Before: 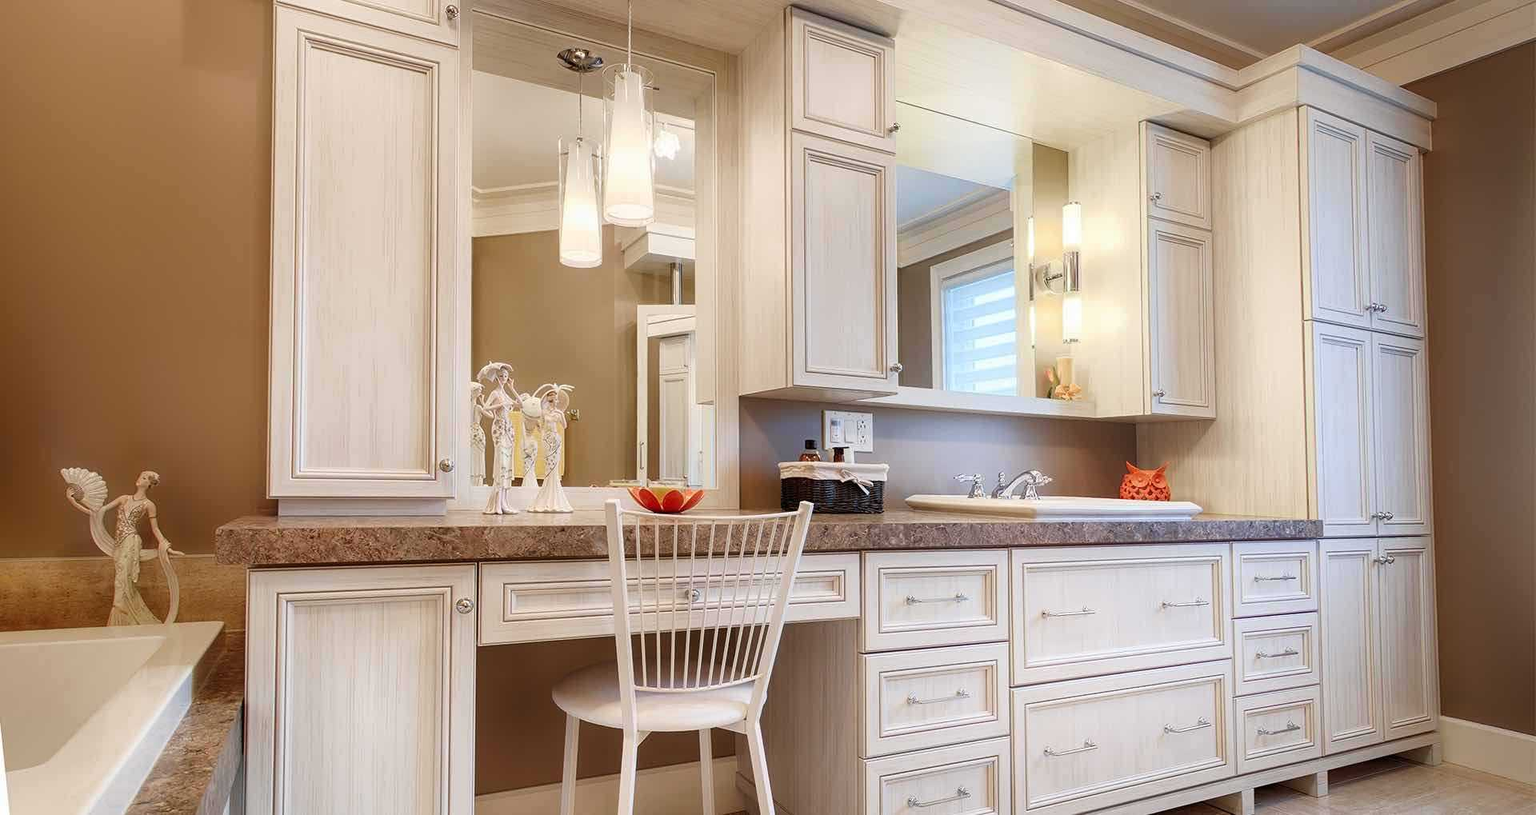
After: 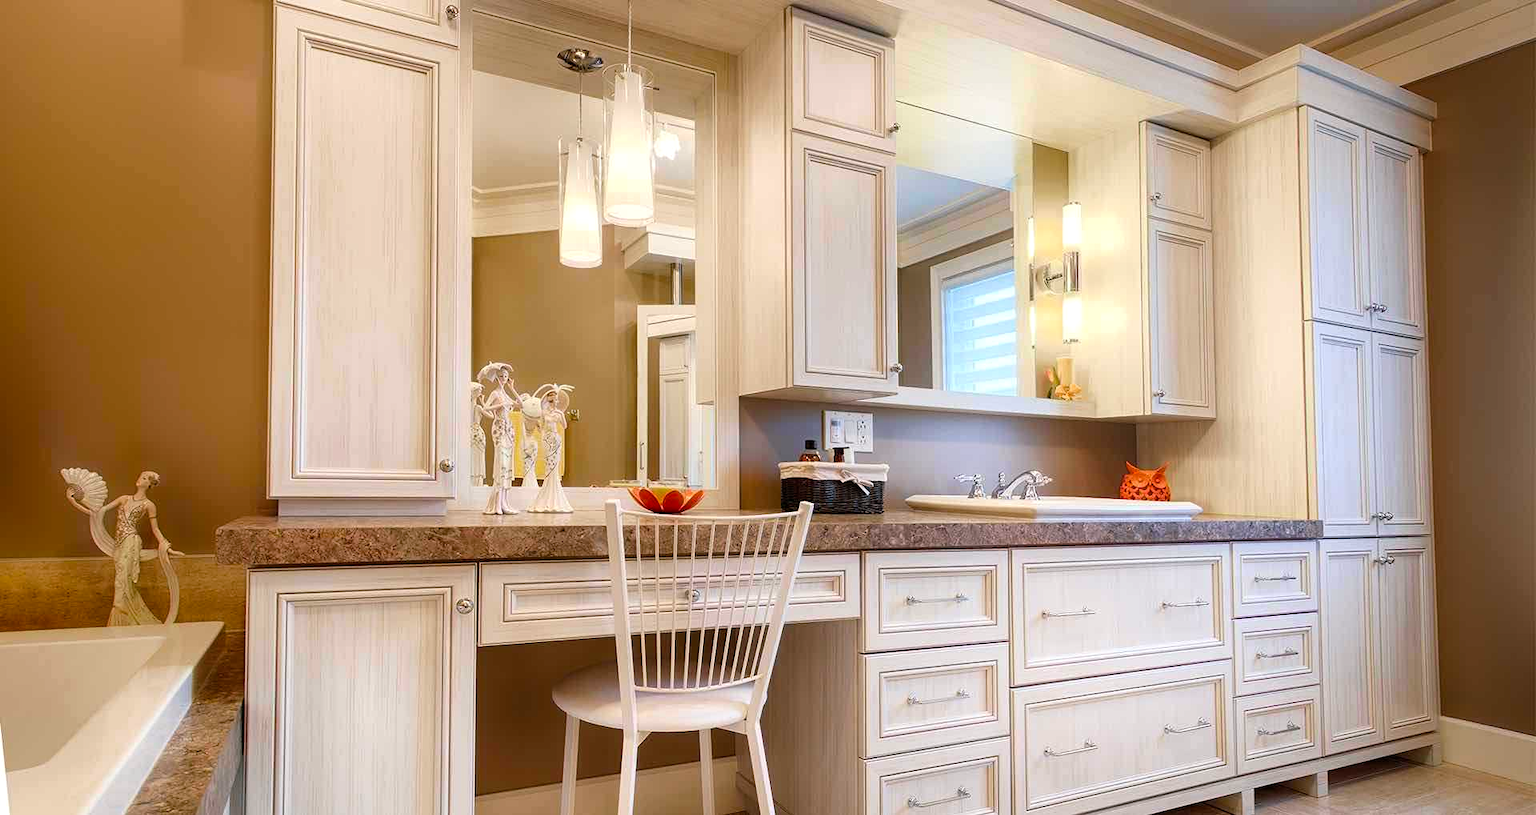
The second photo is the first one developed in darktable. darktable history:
color balance rgb: shadows lift › chroma 2.047%, shadows lift › hue 134.78°, power › chroma 0.288%, power › hue 22.01°, perceptual saturation grading › global saturation 25.478%, global vibrance 11.517%, contrast 5.019%
